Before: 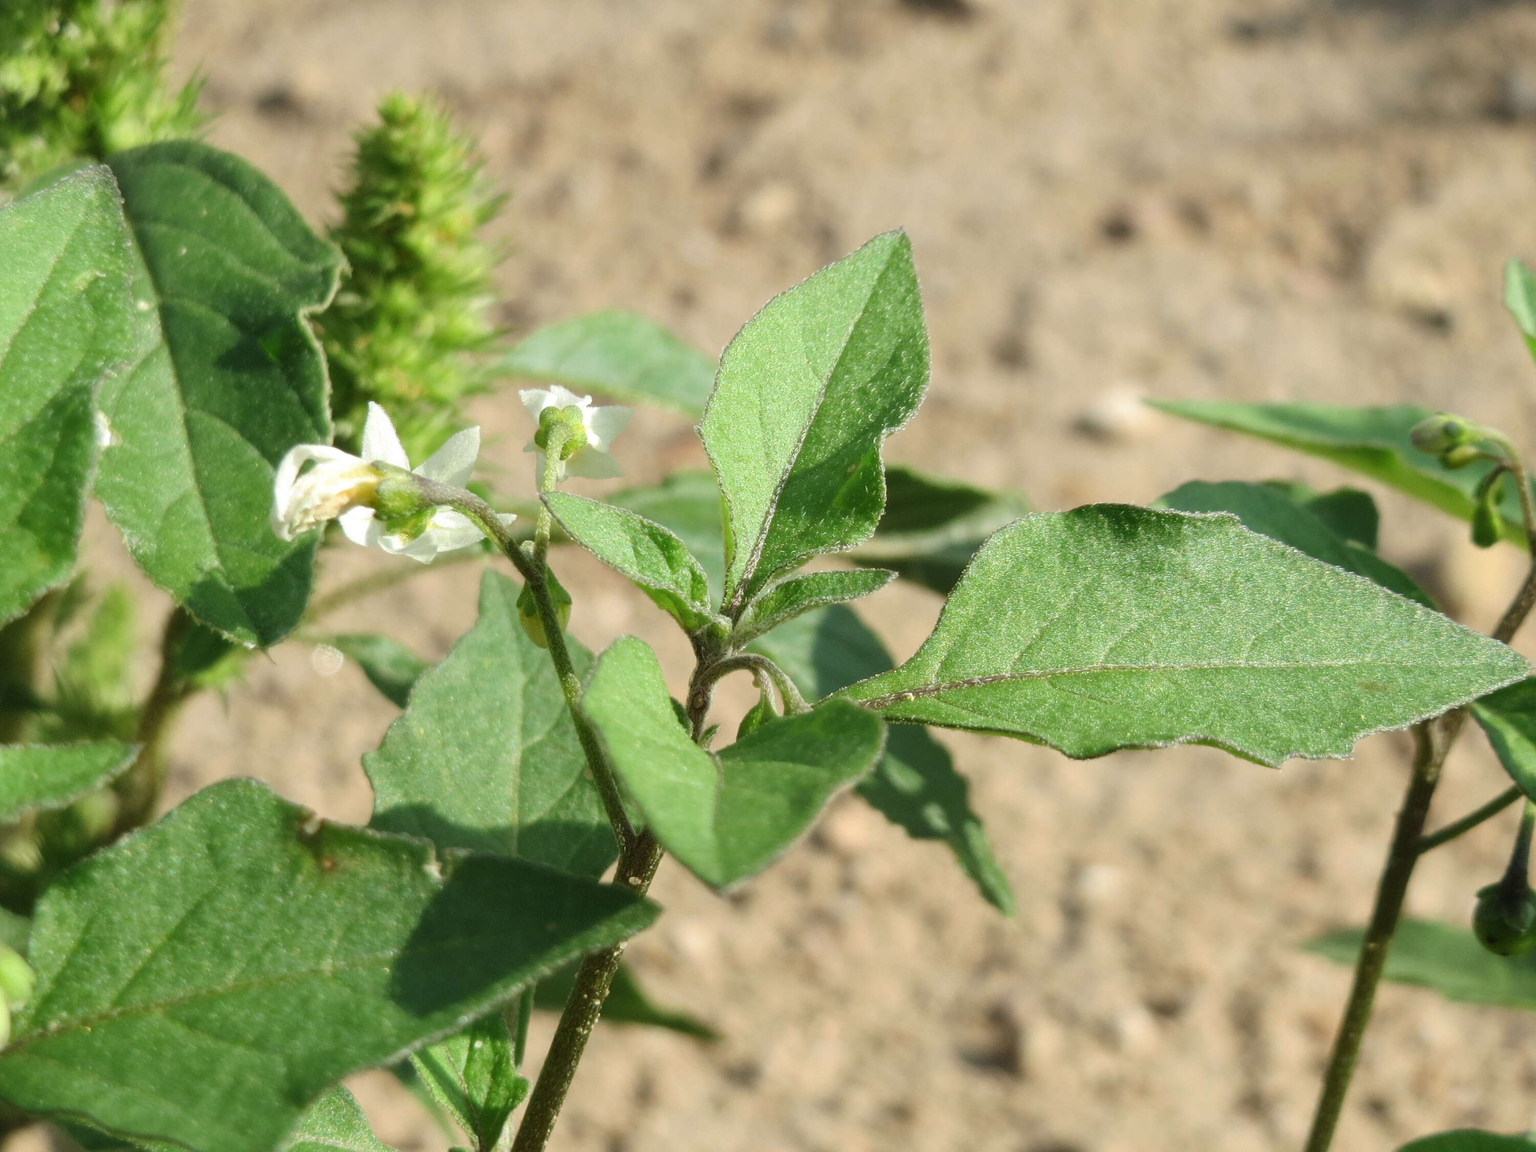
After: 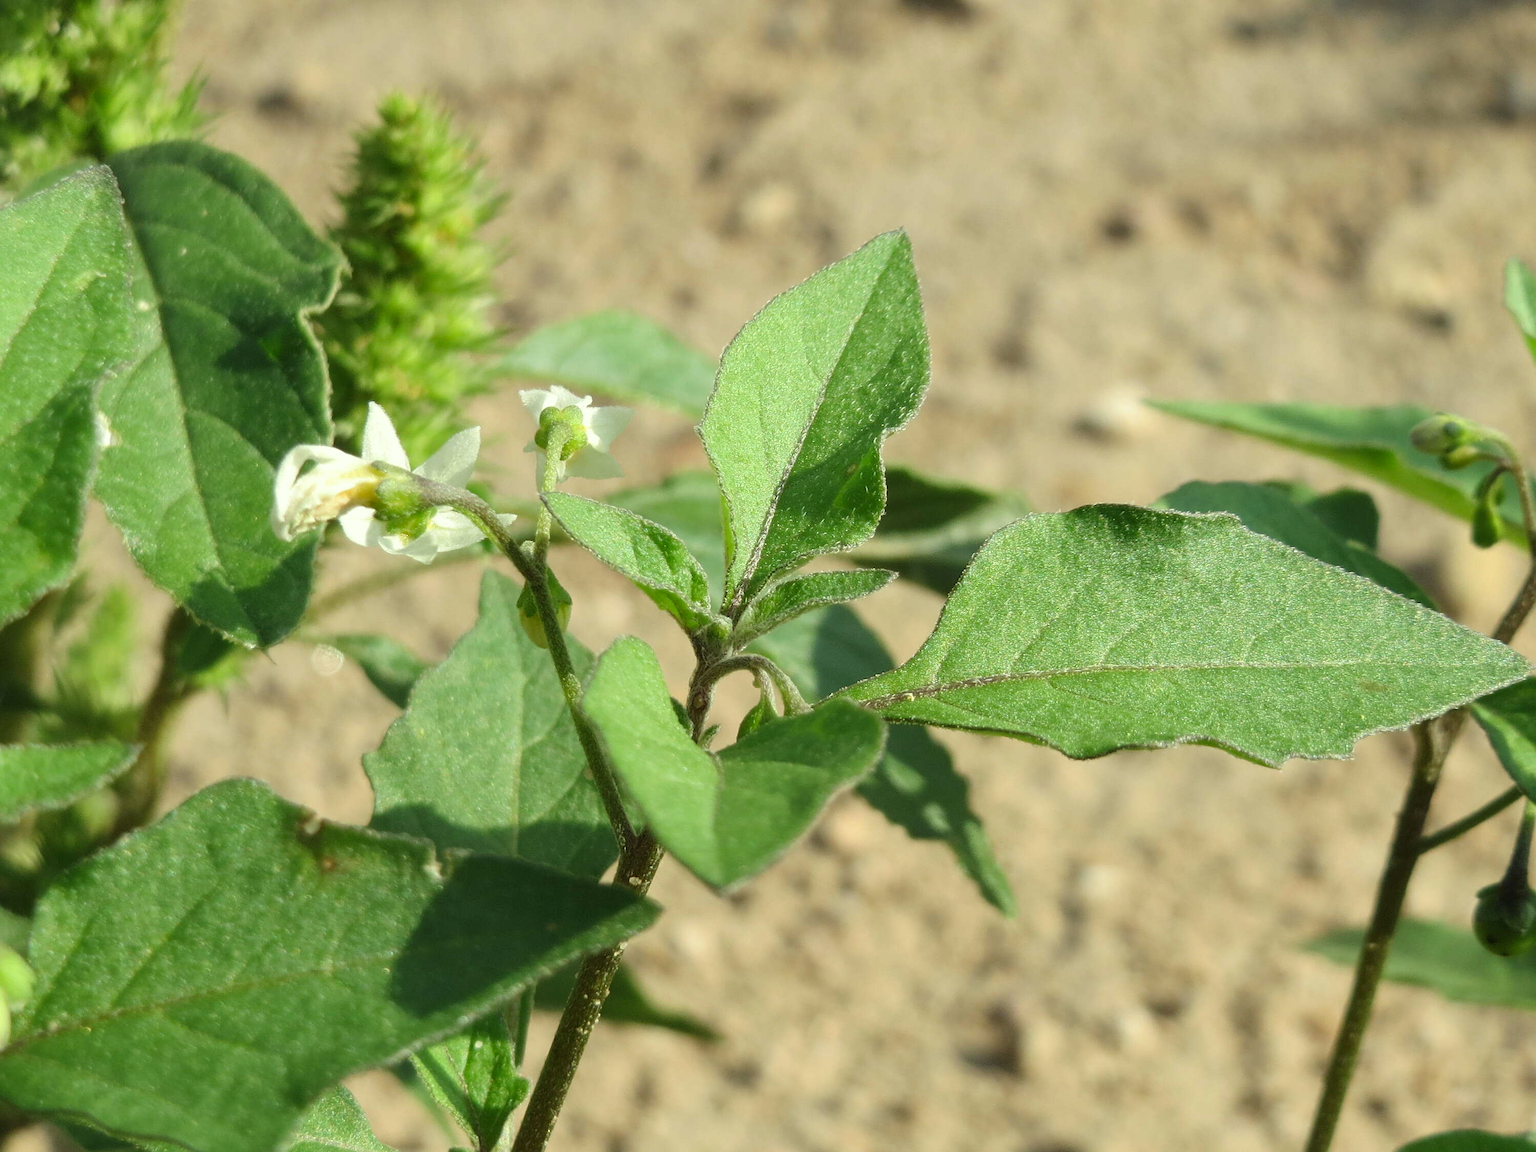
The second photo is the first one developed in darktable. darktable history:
sharpen: amount 0.213
color correction: highlights a* -4.36, highlights b* 7.12
